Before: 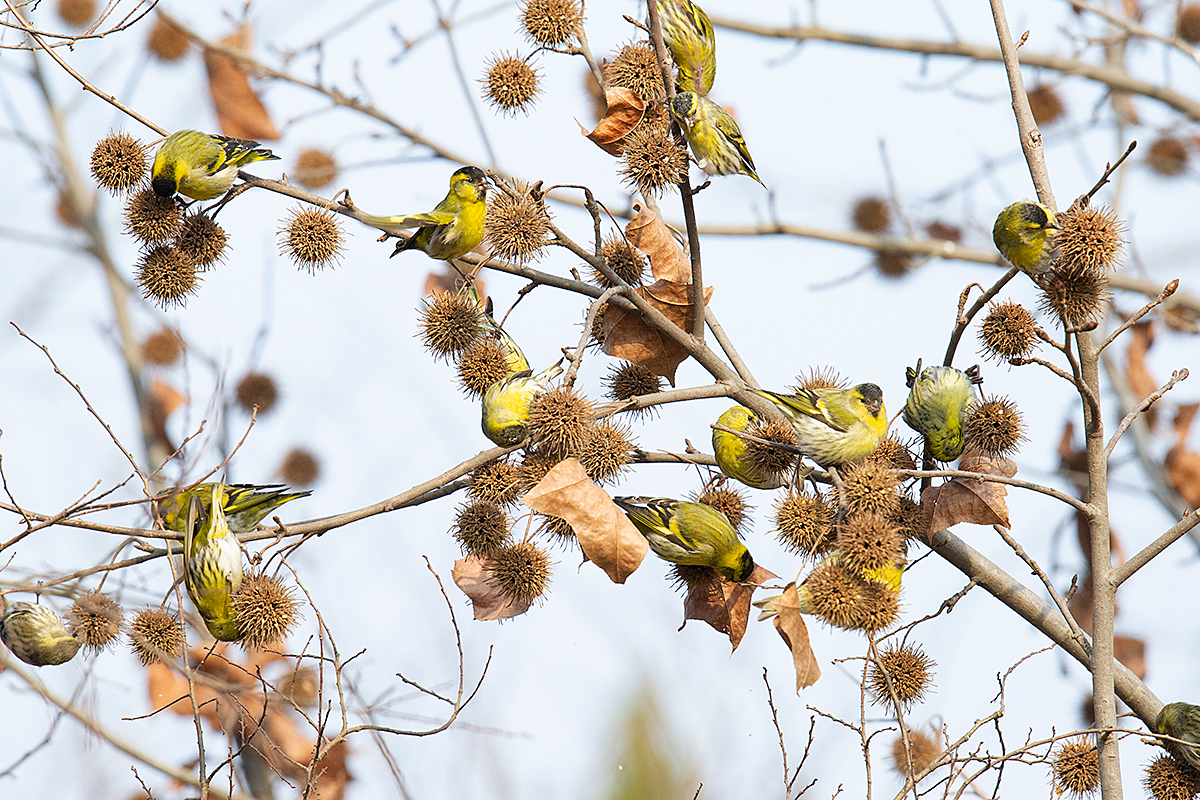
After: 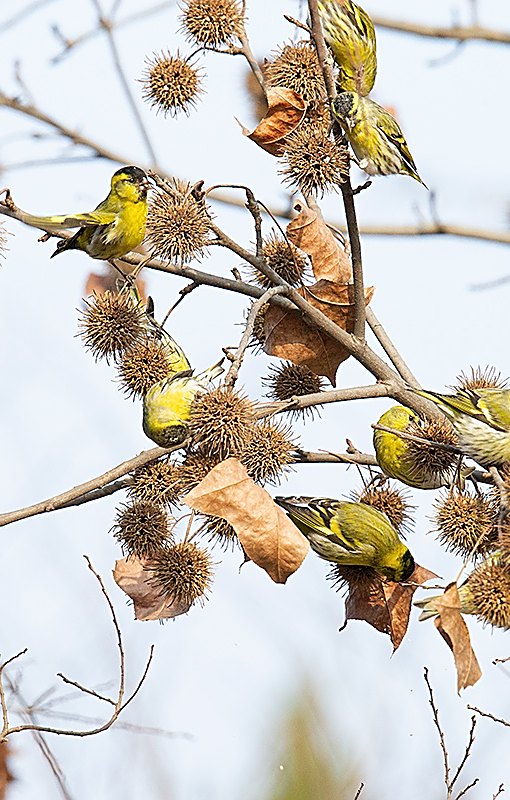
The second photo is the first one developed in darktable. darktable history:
crop: left 28.251%, right 29.187%
sharpen: on, module defaults
